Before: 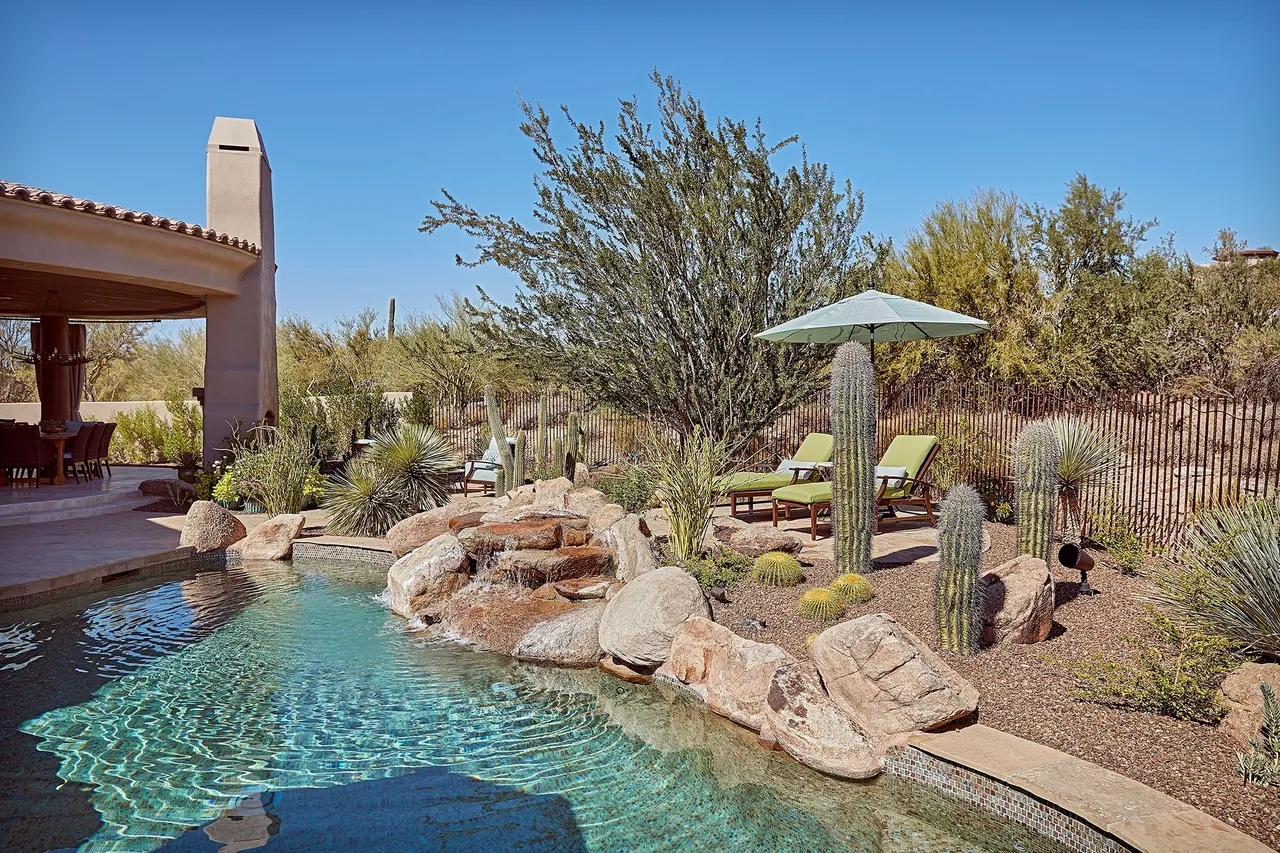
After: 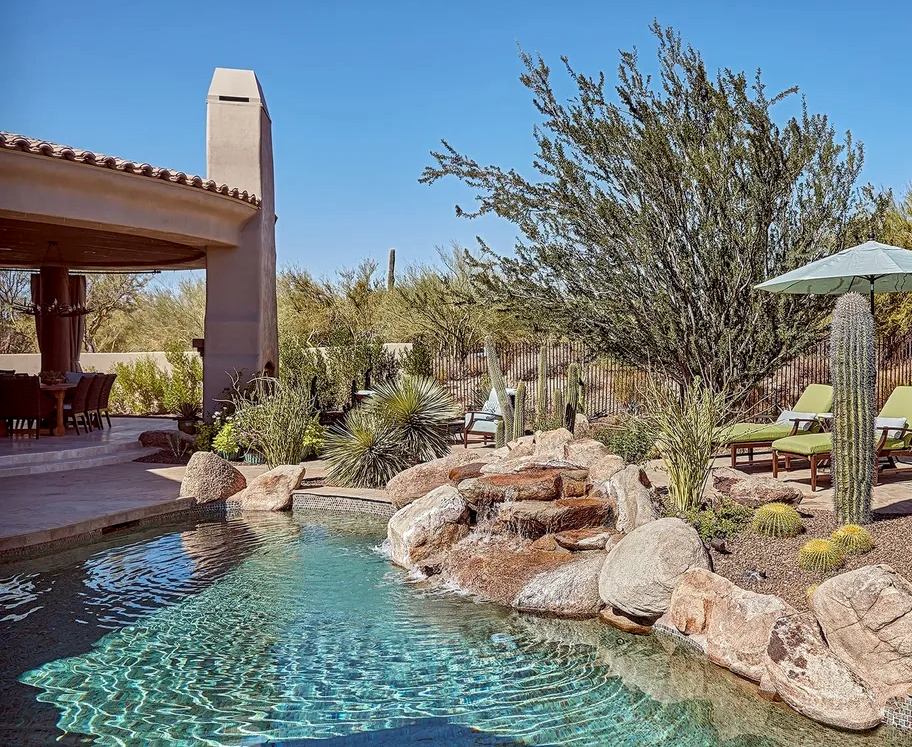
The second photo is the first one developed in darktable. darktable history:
crop: top 5.803%, right 27.864%, bottom 5.804%
local contrast: on, module defaults
